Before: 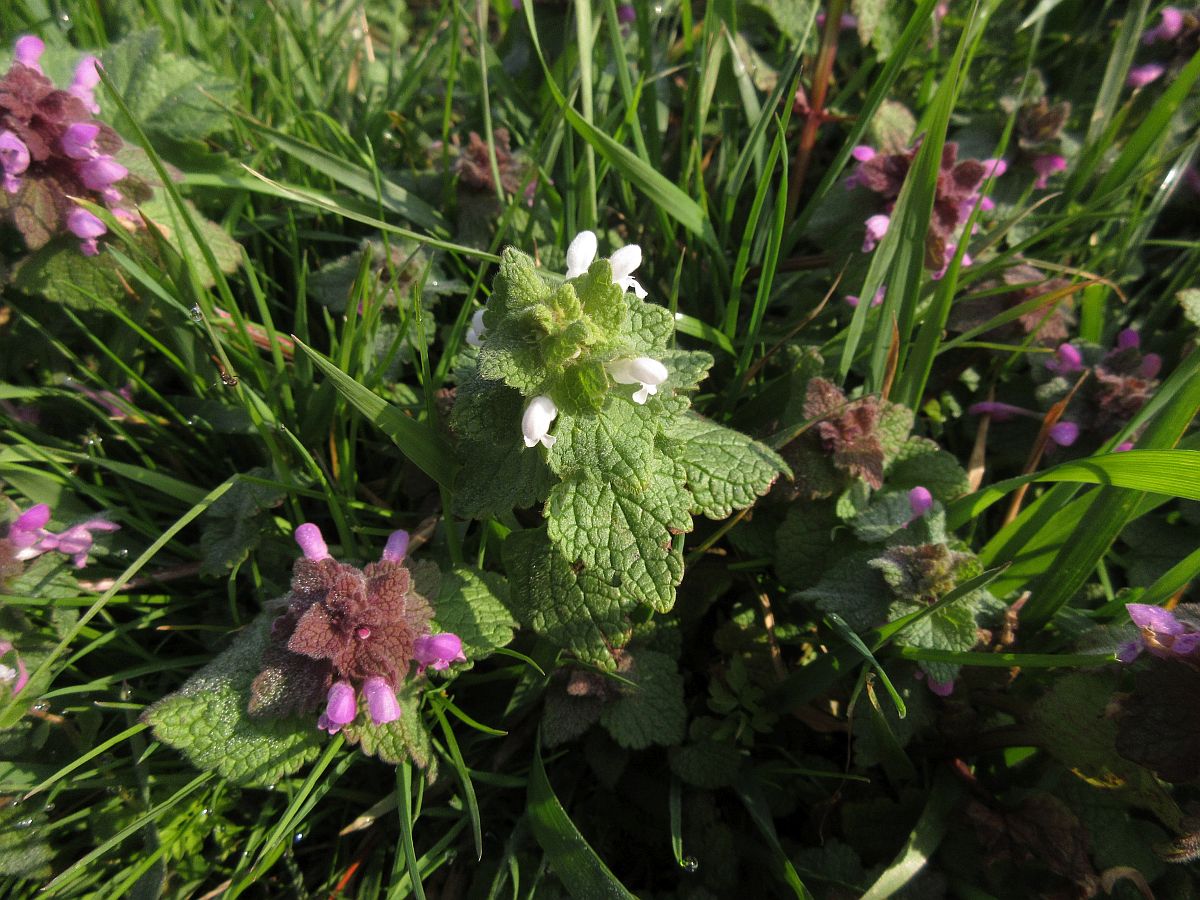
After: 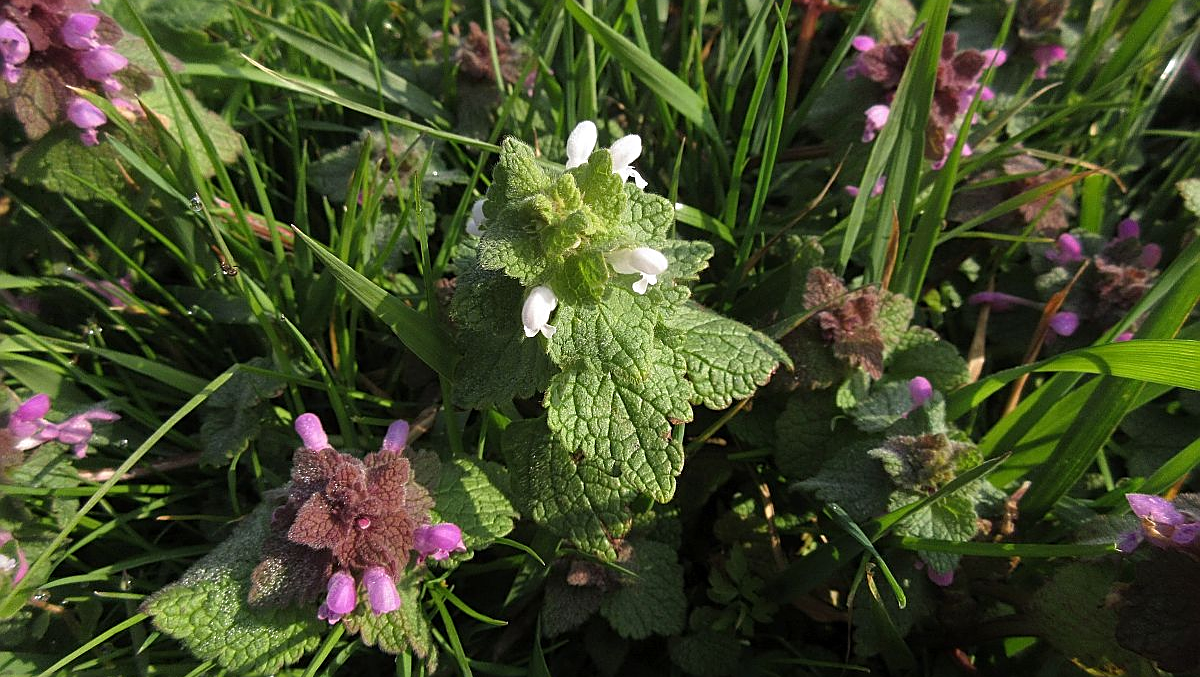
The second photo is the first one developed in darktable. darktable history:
crop and rotate: top 12.277%, bottom 12.438%
sharpen: on, module defaults
